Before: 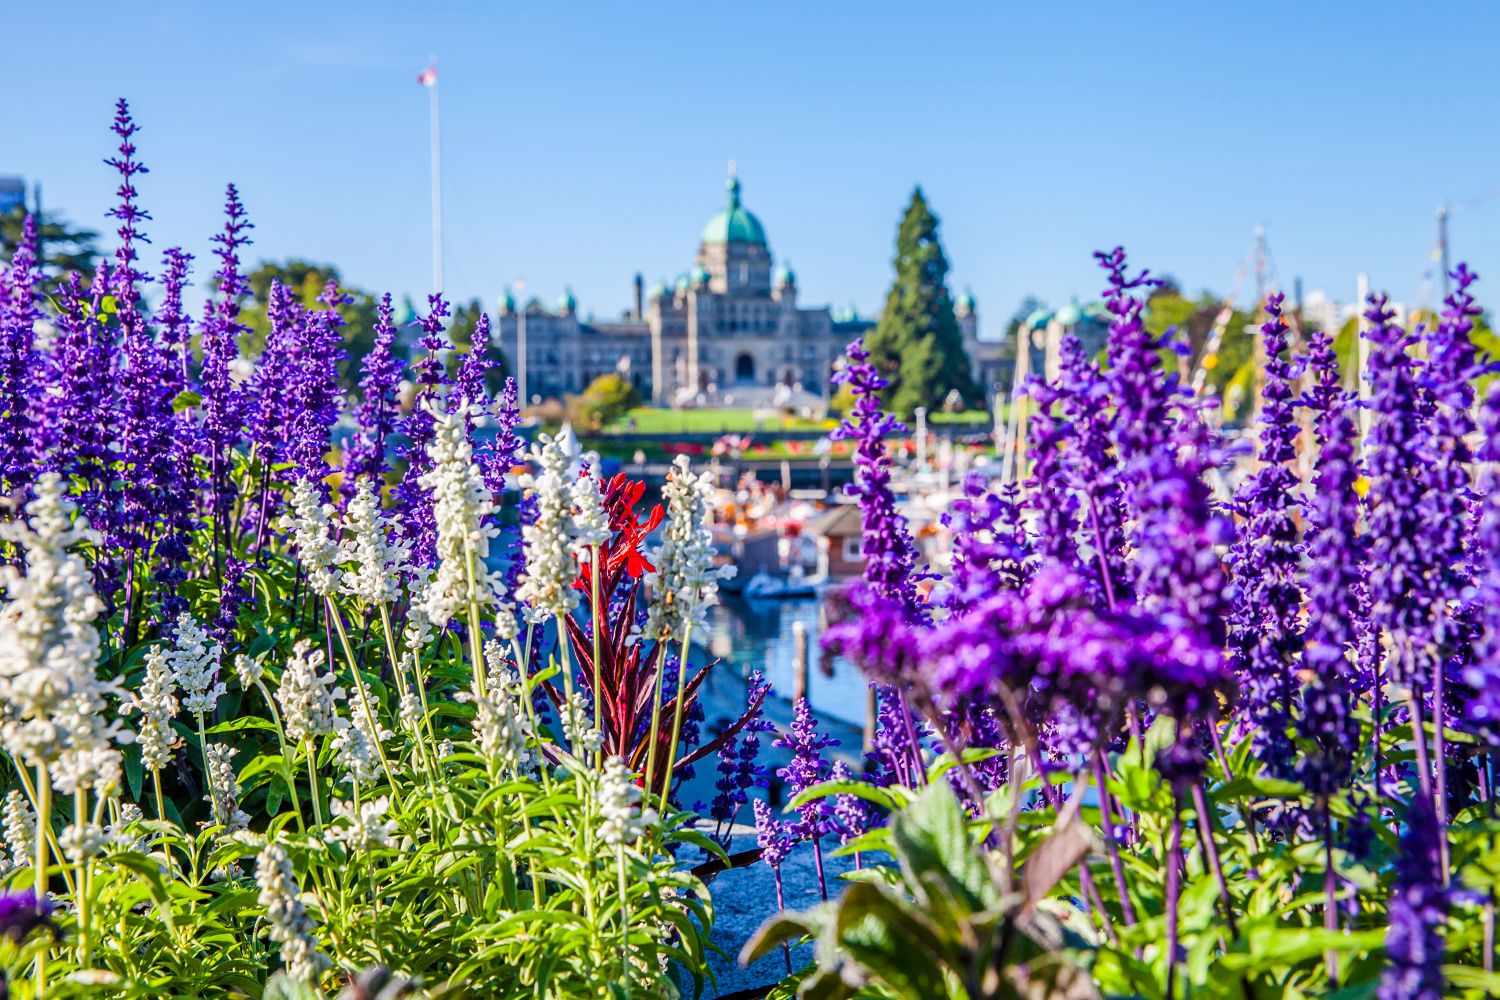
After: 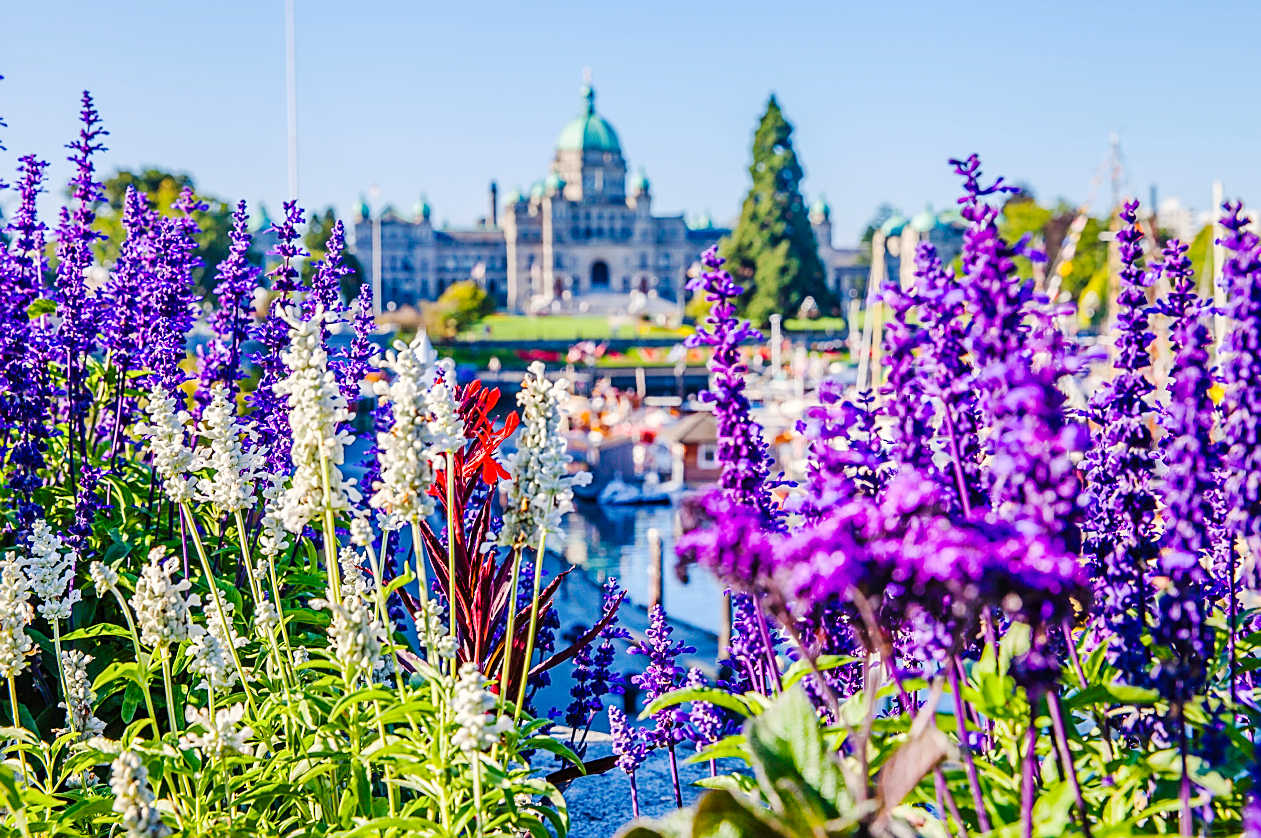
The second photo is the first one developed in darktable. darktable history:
color correction: highlights a* 0.883, highlights b* 2.81, saturation 1.08
tone curve: curves: ch0 [(0, 0) (0.003, 0.02) (0.011, 0.023) (0.025, 0.028) (0.044, 0.045) (0.069, 0.063) (0.1, 0.09) (0.136, 0.122) (0.177, 0.166) (0.224, 0.223) (0.277, 0.297) (0.335, 0.384) (0.399, 0.461) (0.468, 0.549) (0.543, 0.632) (0.623, 0.705) (0.709, 0.772) (0.801, 0.844) (0.898, 0.91) (1, 1)], preserve colors none
crop and rotate: left 9.71%, top 9.394%, right 6.204%, bottom 6.802%
sharpen: on, module defaults
